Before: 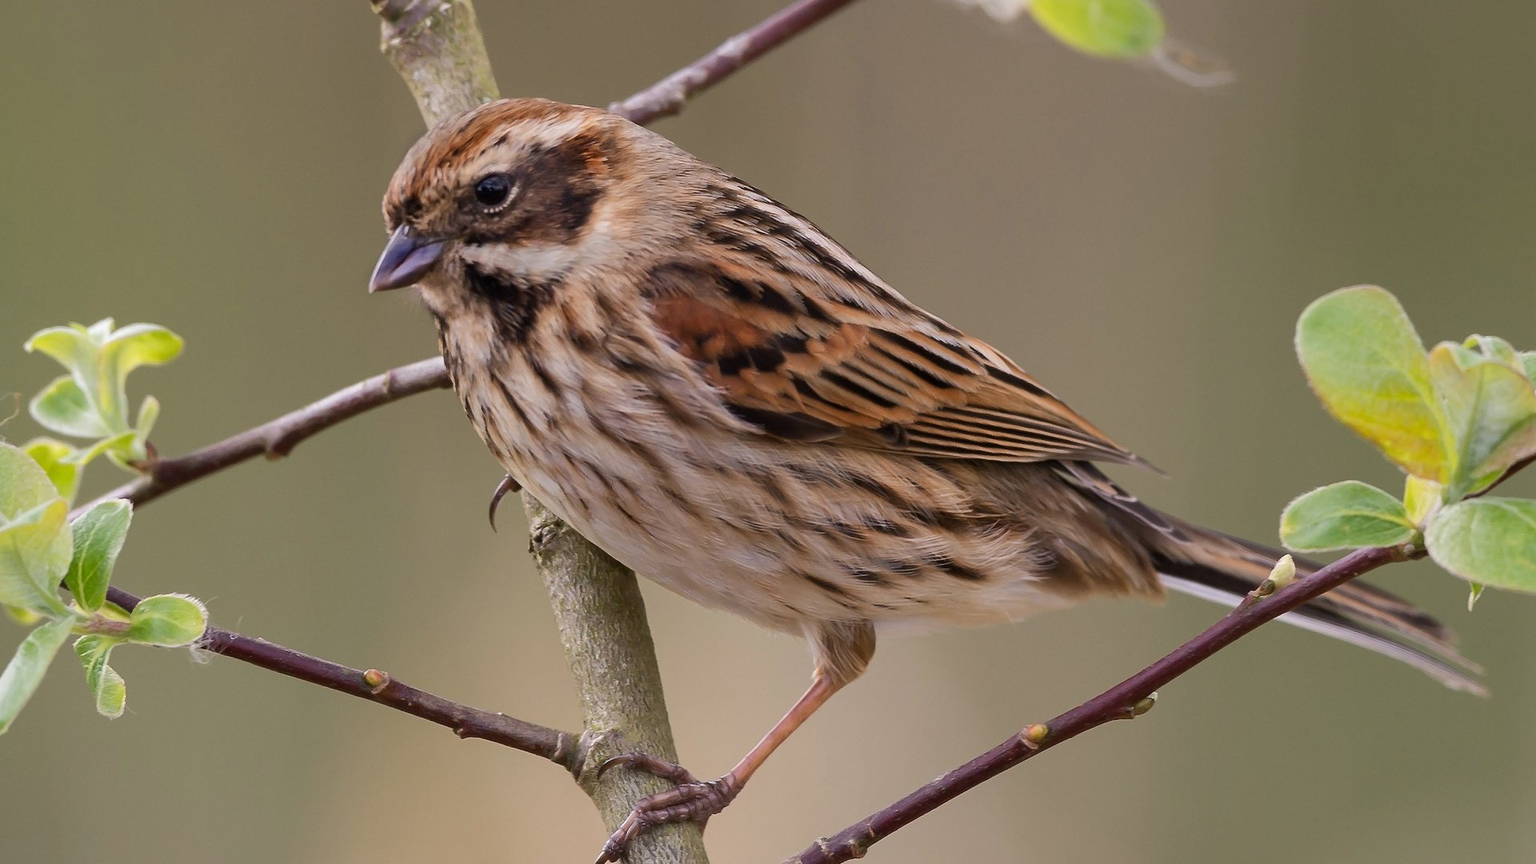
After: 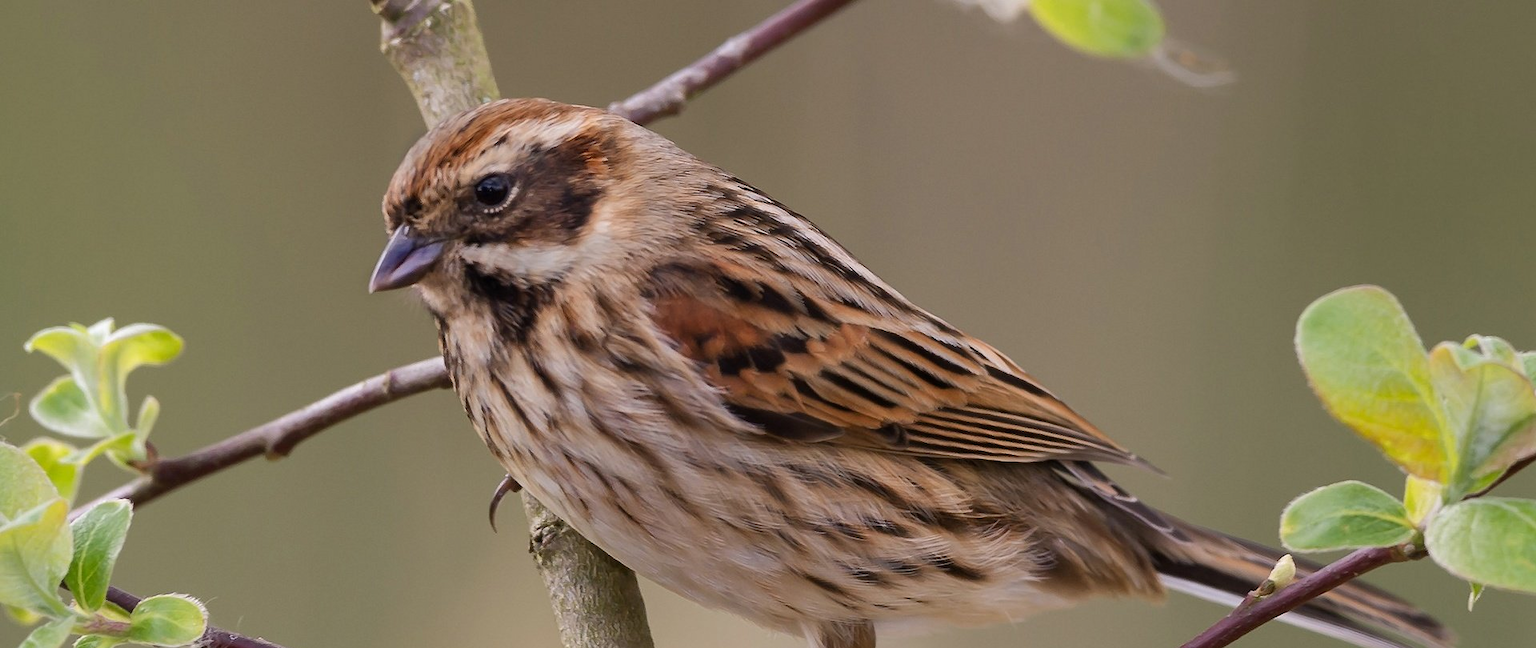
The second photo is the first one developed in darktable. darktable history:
crop: bottom 24.967%
tone equalizer: on, module defaults
